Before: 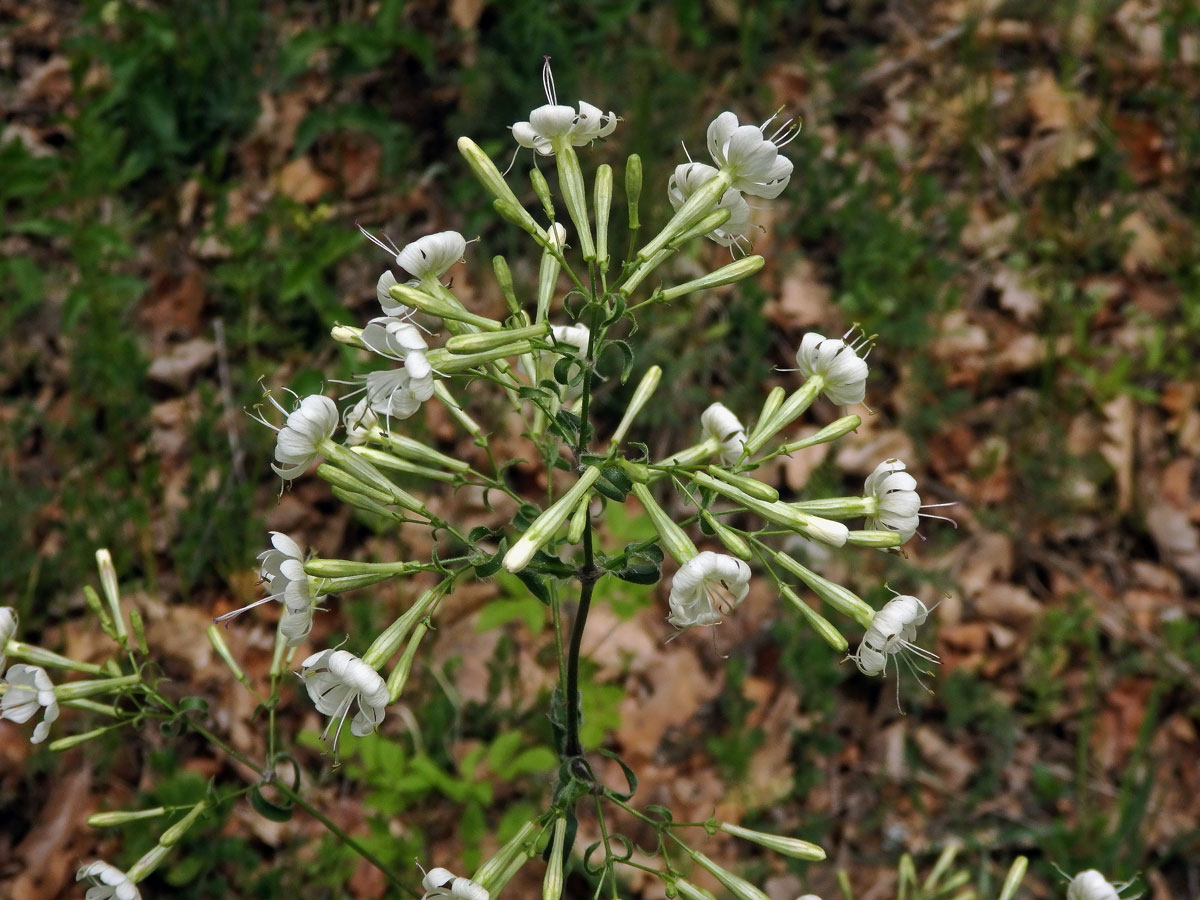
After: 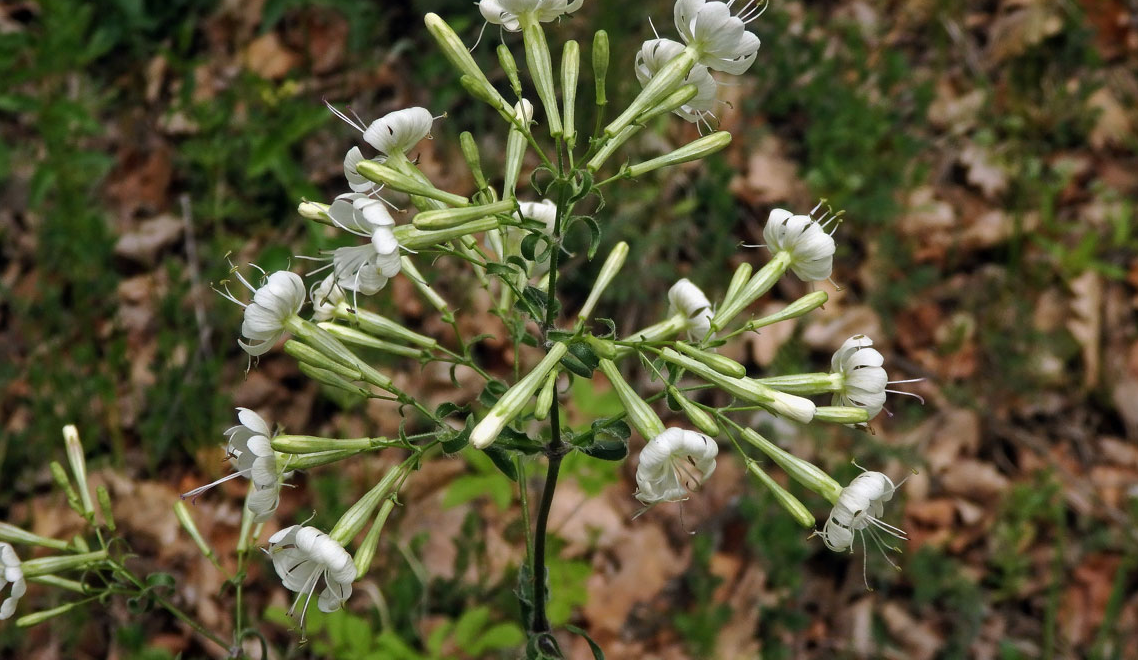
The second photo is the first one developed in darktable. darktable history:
crop and rotate: left 2.83%, top 13.84%, right 2.3%, bottom 12.75%
